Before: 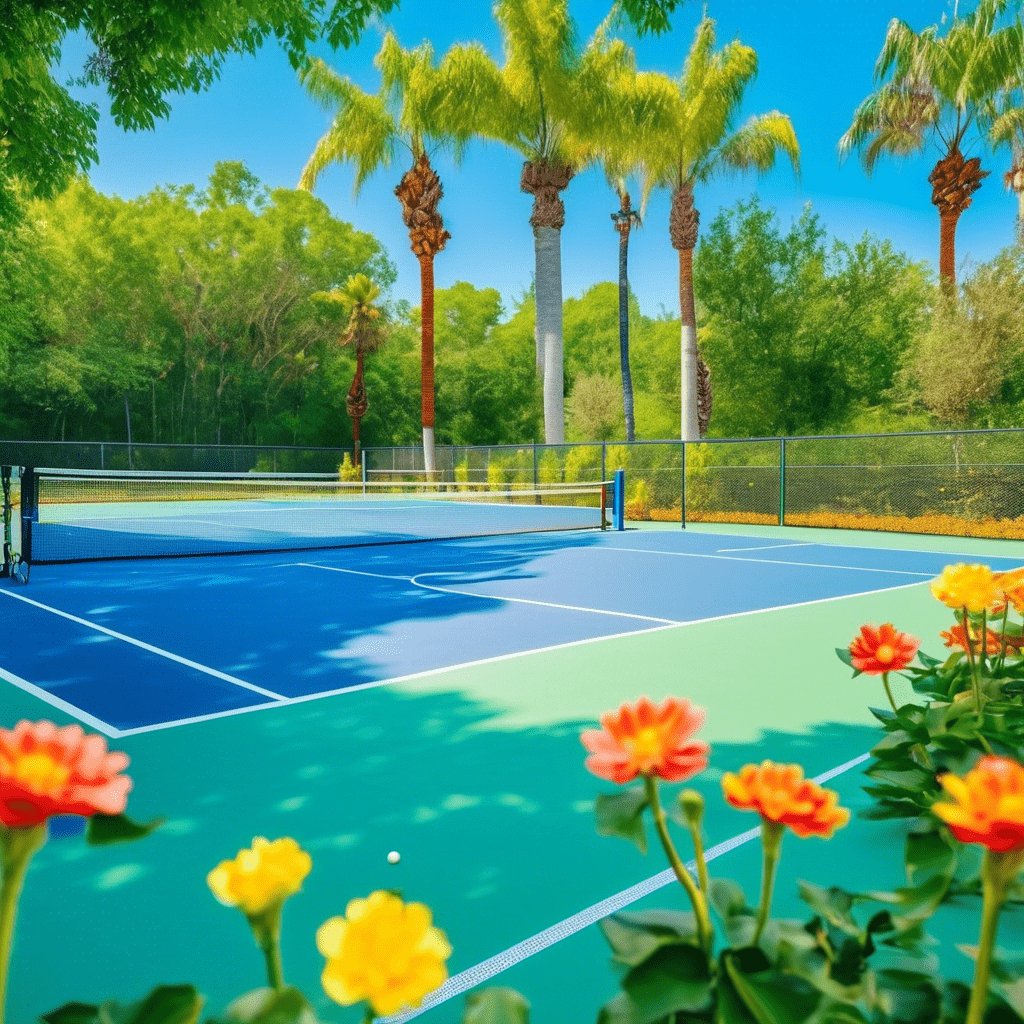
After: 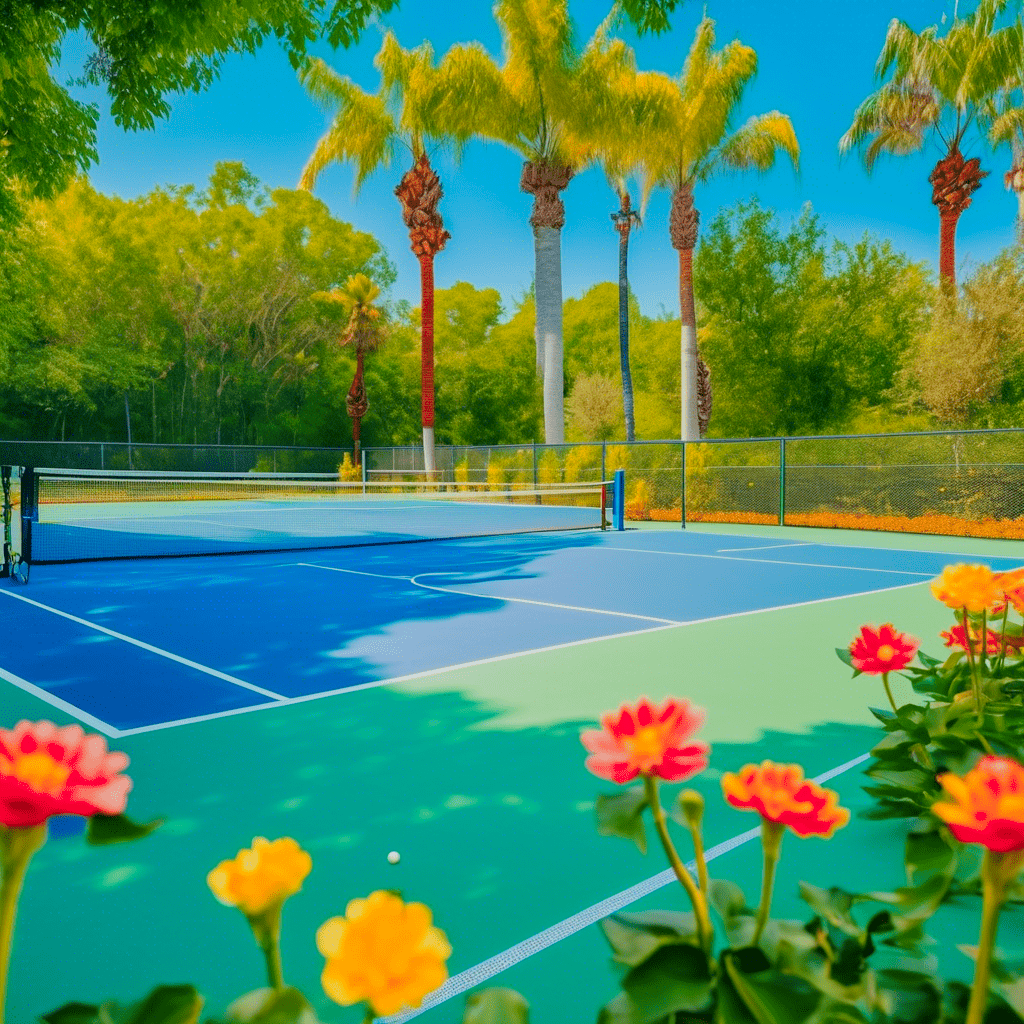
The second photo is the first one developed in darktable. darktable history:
color zones: curves: ch1 [(0.24, 0.629) (0.75, 0.5)]; ch2 [(0.255, 0.454) (0.745, 0.491)]
filmic rgb: black relative exposure -16 EV, white relative exposure 4.02 EV, target black luminance 0%, hardness 7.6, latitude 72.09%, contrast 0.906, highlights saturation mix 10.06%, shadows ↔ highlights balance -0.383%
